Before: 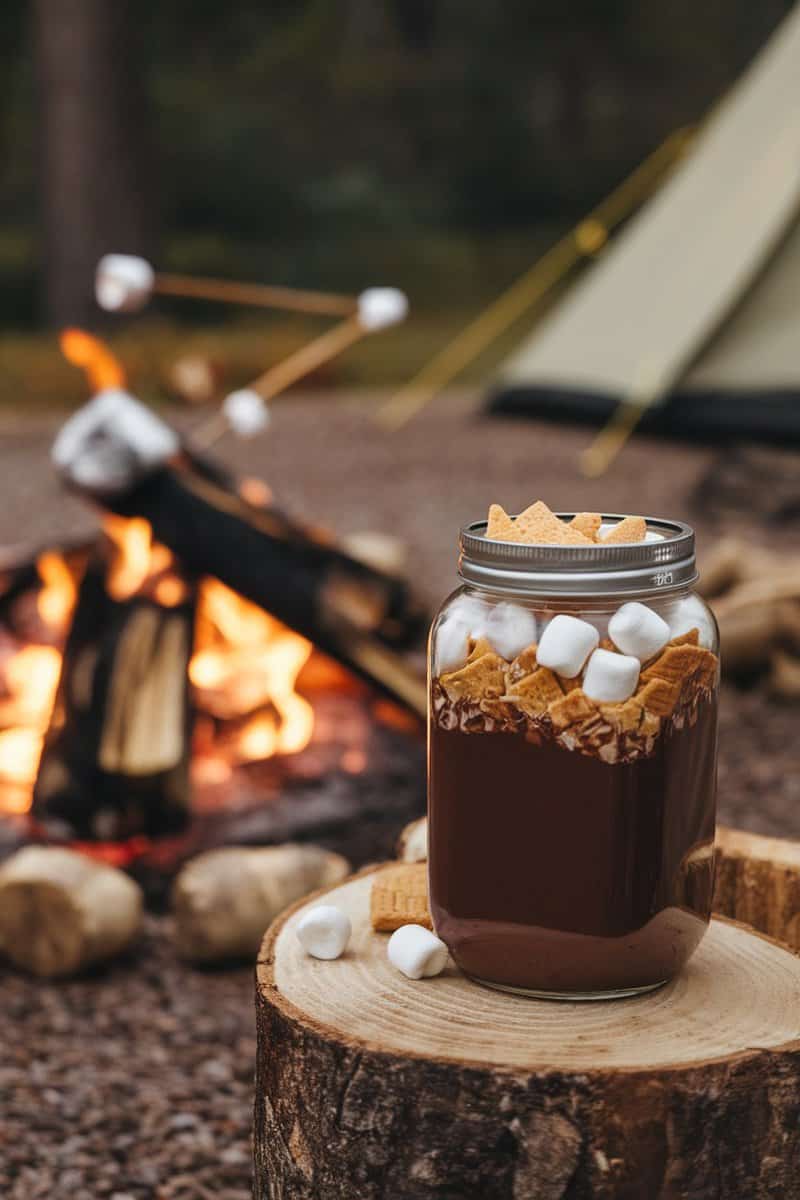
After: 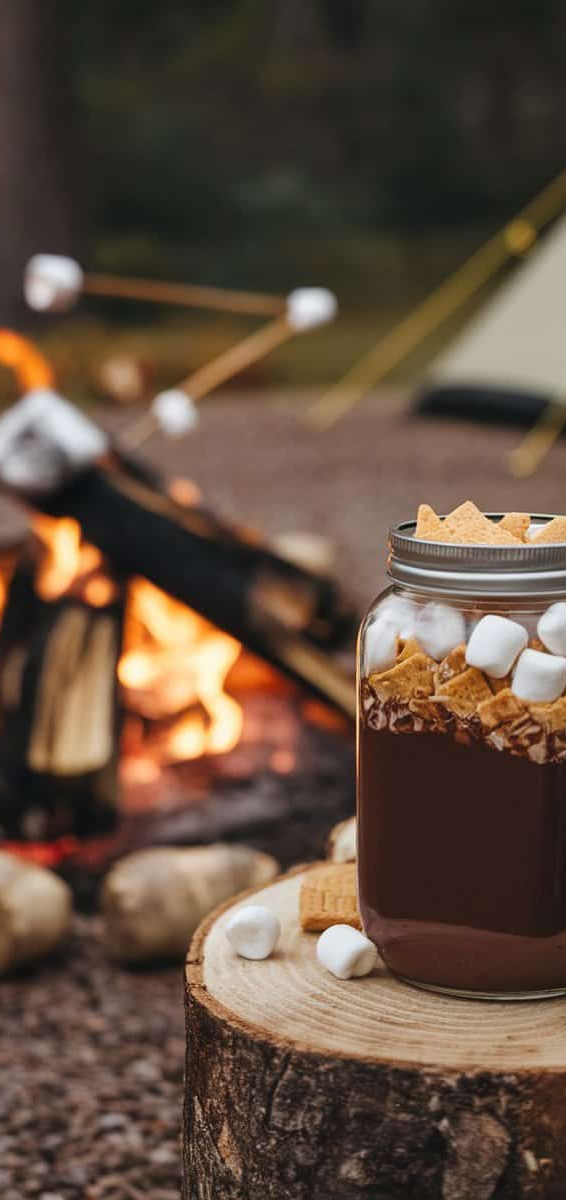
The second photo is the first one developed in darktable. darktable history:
crop and rotate: left 8.972%, right 20.273%
